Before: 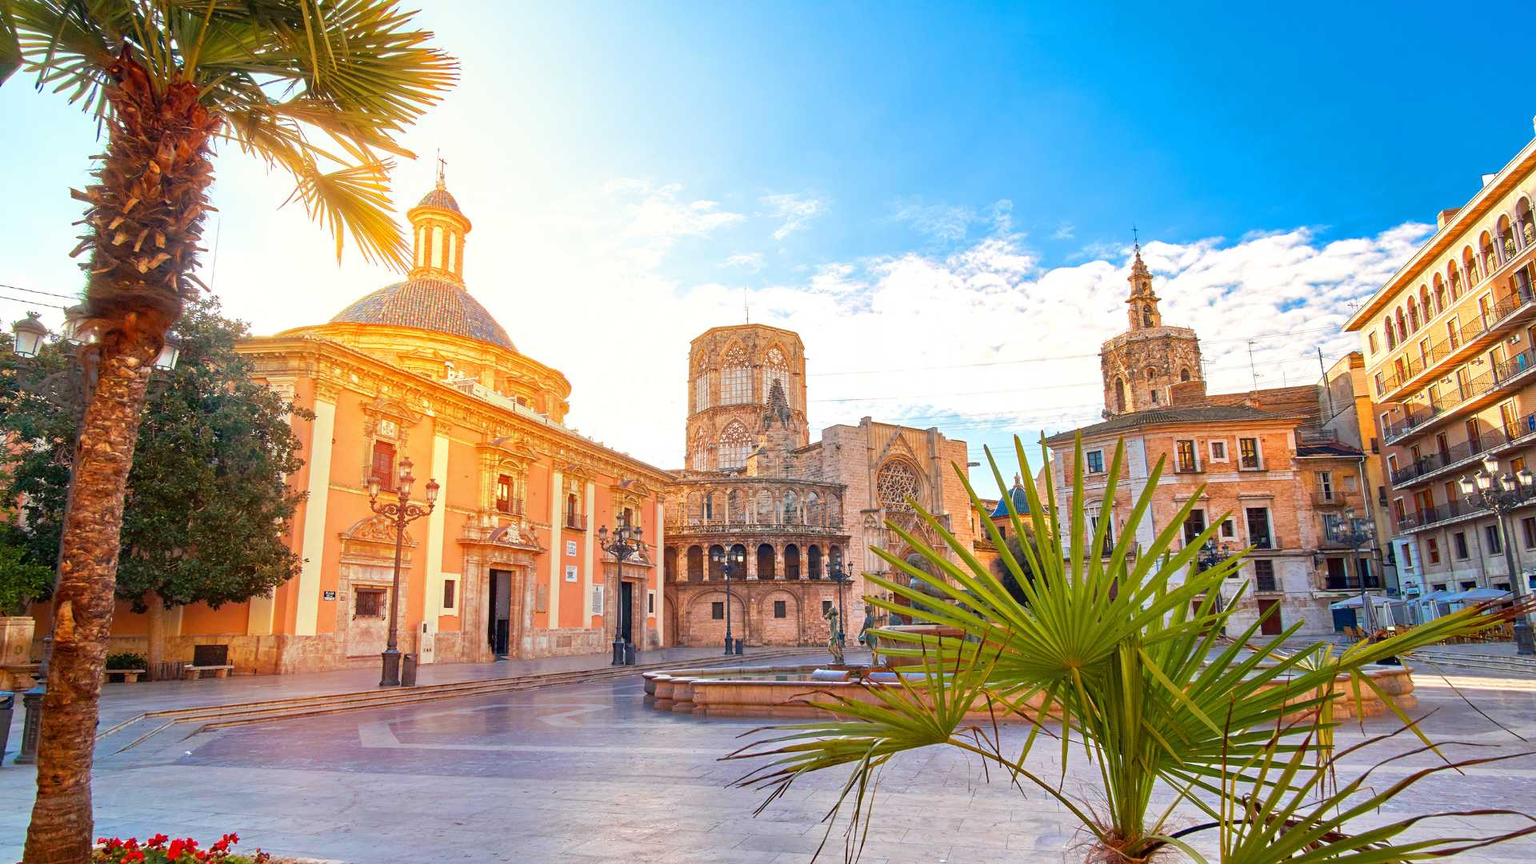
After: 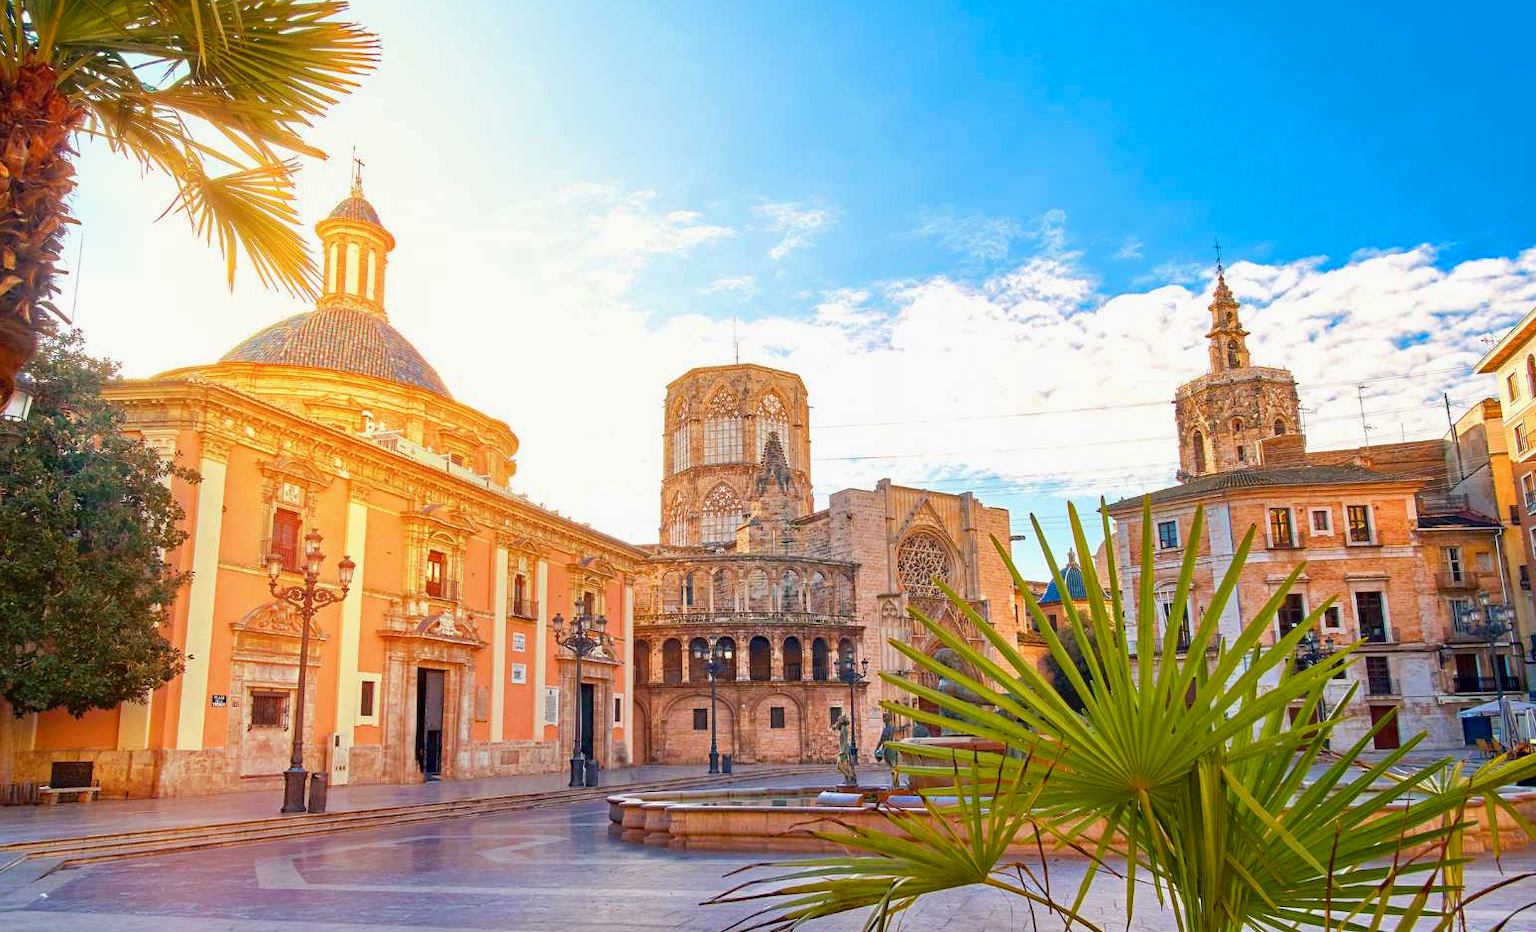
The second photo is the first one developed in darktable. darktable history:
crop: left 9.987%, top 3.602%, right 9.301%, bottom 9.338%
color balance rgb: perceptual saturation grading › global saturation -2.052%, perceptual saturation grading › highlights -7.244%, perceptual saturation grading › mid-tones 7.498%, perceptual saturation grading › shadows 3.238%, perceptual brilliance grading › global brilliance 1.91%, perceptual brilliance grading › highlights -3.585%, global vibrance 20%
haze removal: compatibility mode true, adaptive false
